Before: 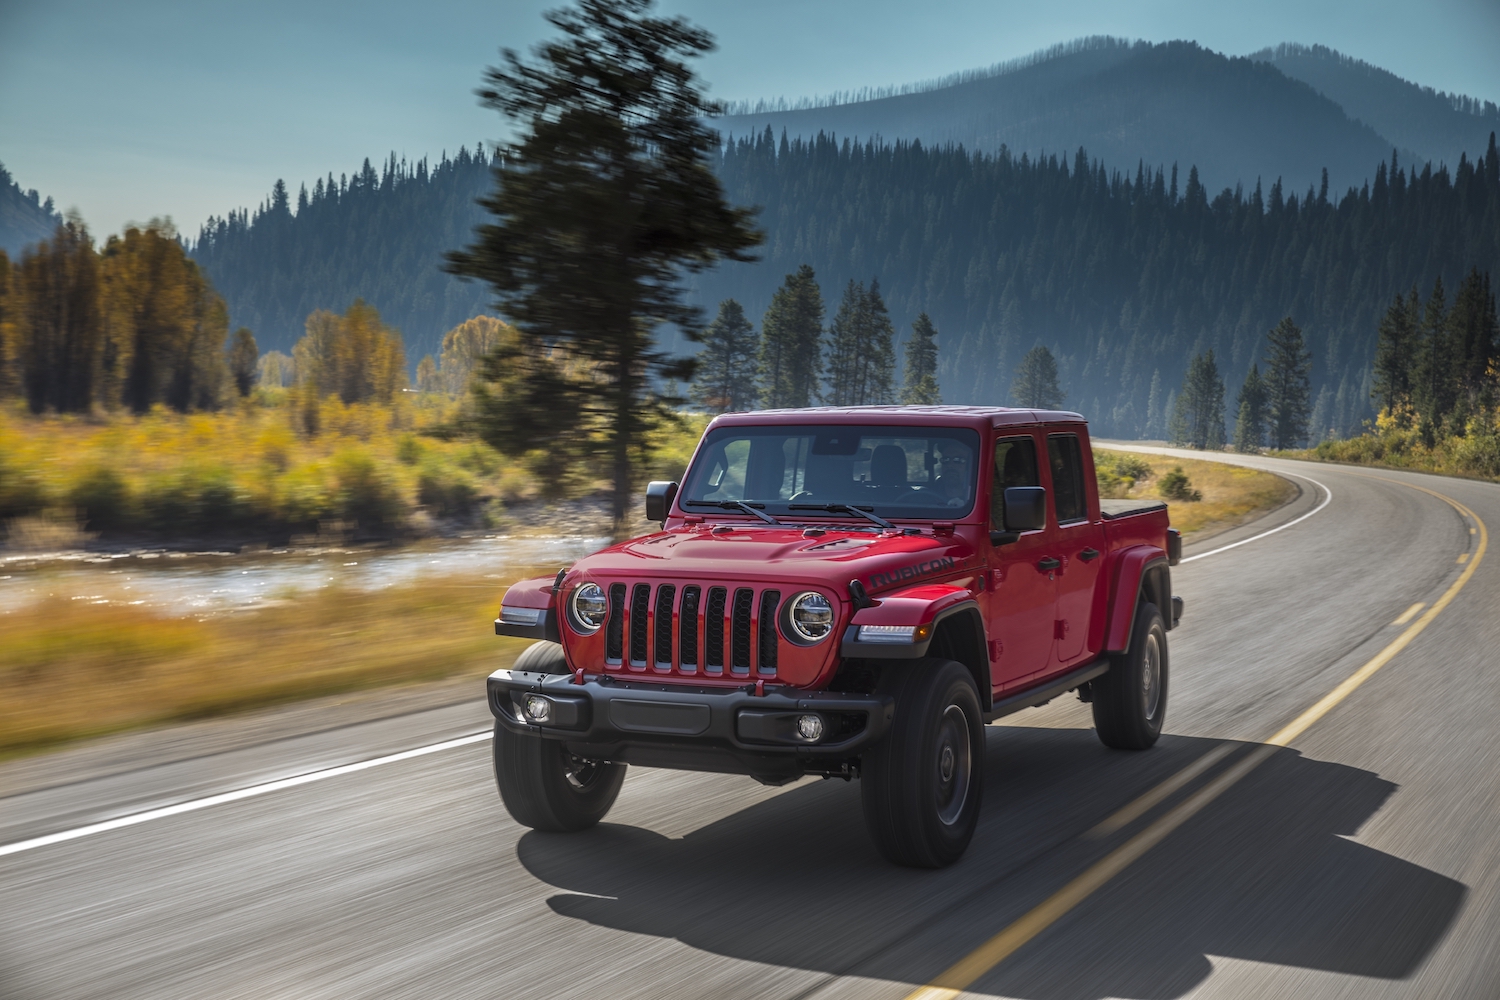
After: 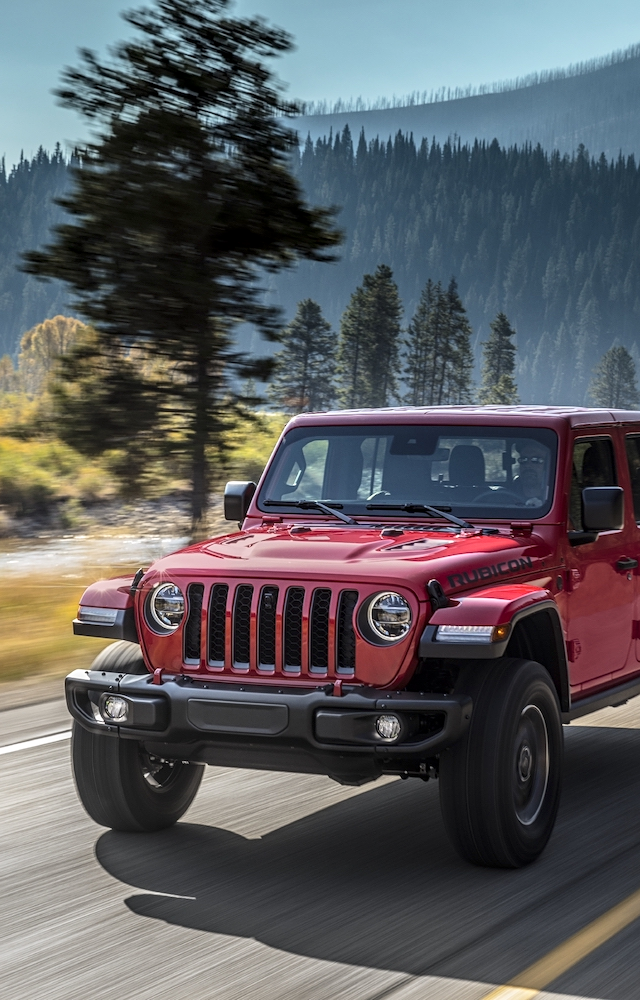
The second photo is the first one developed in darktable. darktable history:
local contrast: on, module defaults
crop: left 28.185%, right 29.109%
tone curve: curves: ch0 [(0, 0) (0.004, 0.001) (0.133, 0.112) (0.325, 0.362) (0.832, 0.893) (1, 1)], color space Lab, independent channels, preserve colors none
sharpen: amount 0.216
